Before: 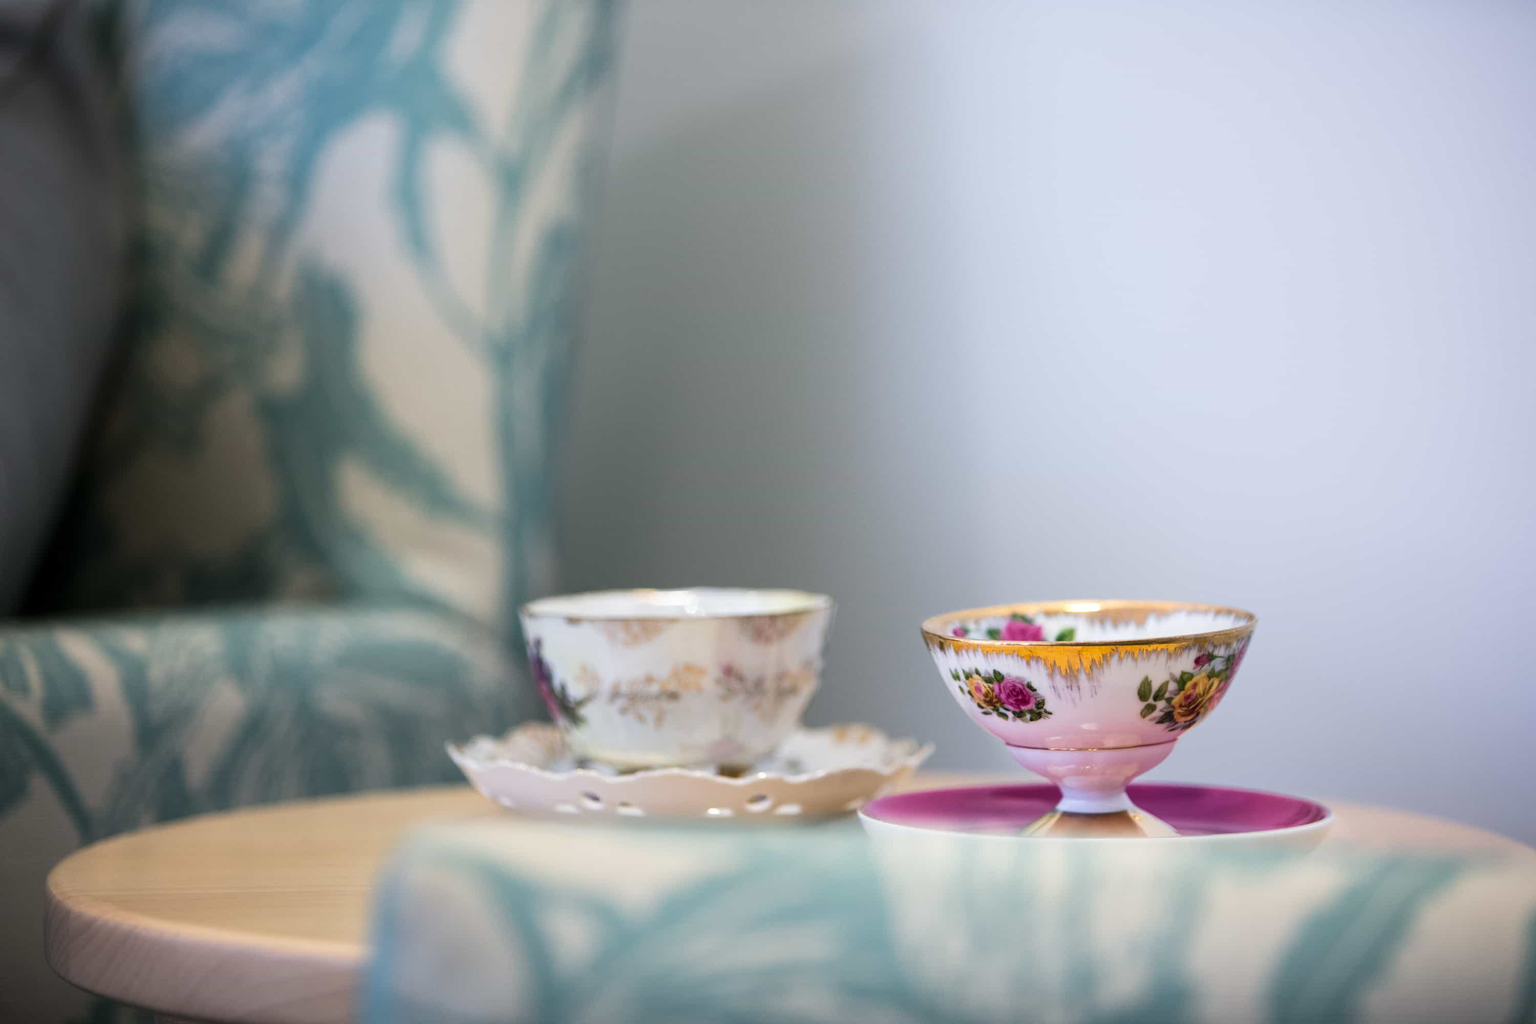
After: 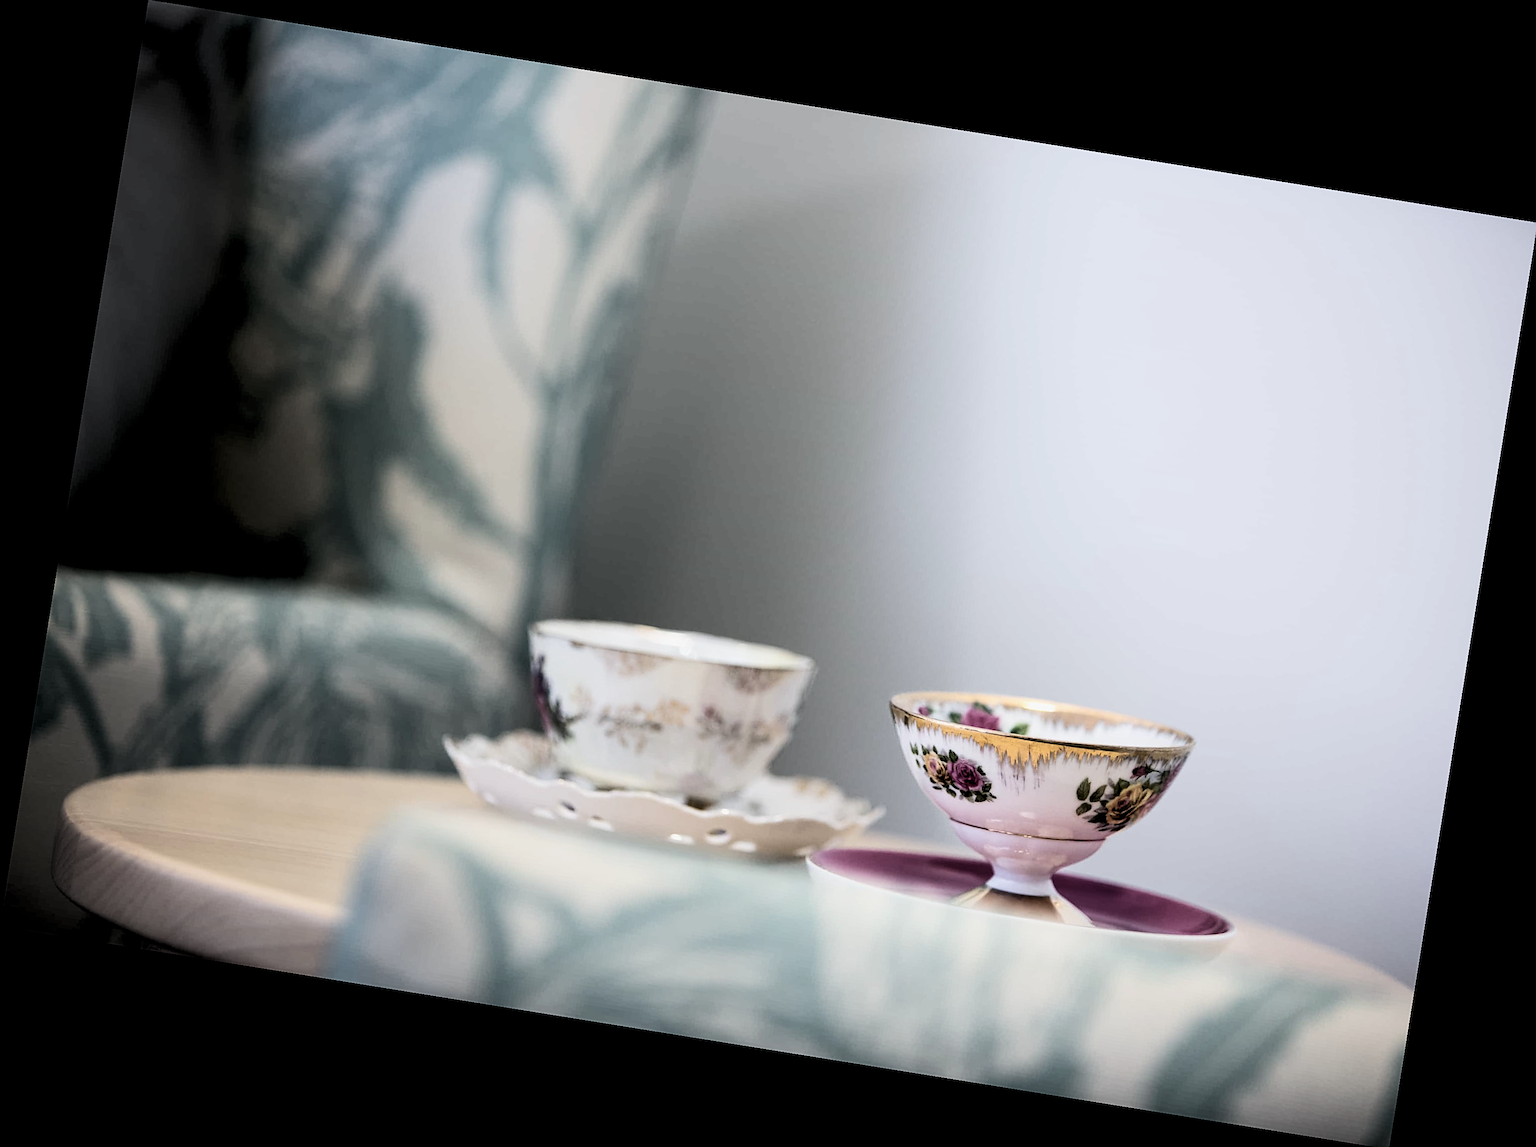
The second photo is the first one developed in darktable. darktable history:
sharpen: on, module defaults
color balance: contrast -15%
rotate and perspective: rotation 9.12°, automatic cropping off
contrast brightness saturation: contrast 0.25, saturation -0.31
rgb levels: levels [[0.034, 0.472, 0.904], [0, 0.5, 1], [0, 0.5, 1]]
